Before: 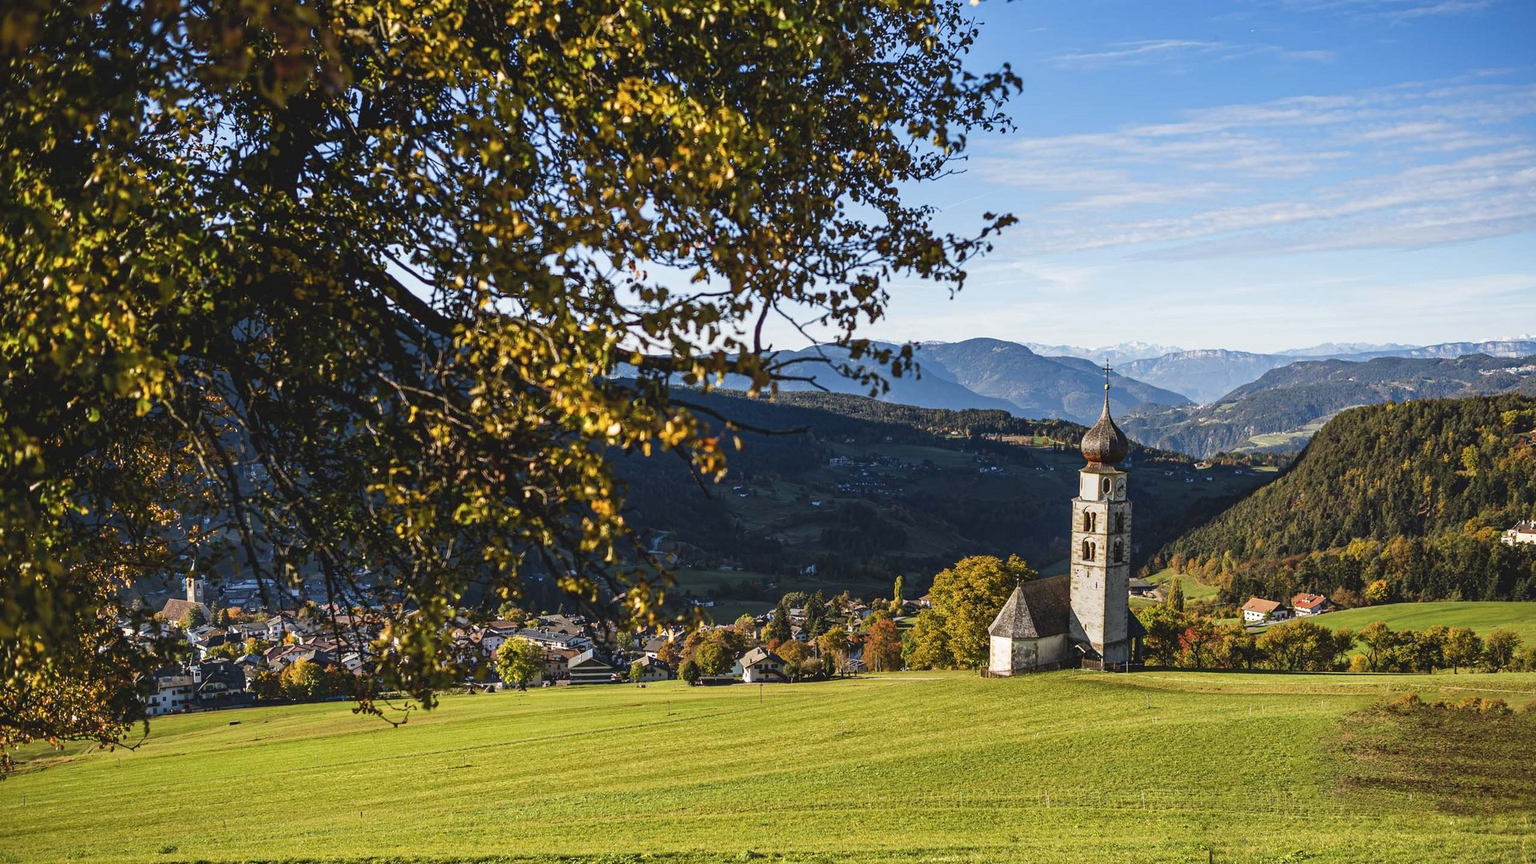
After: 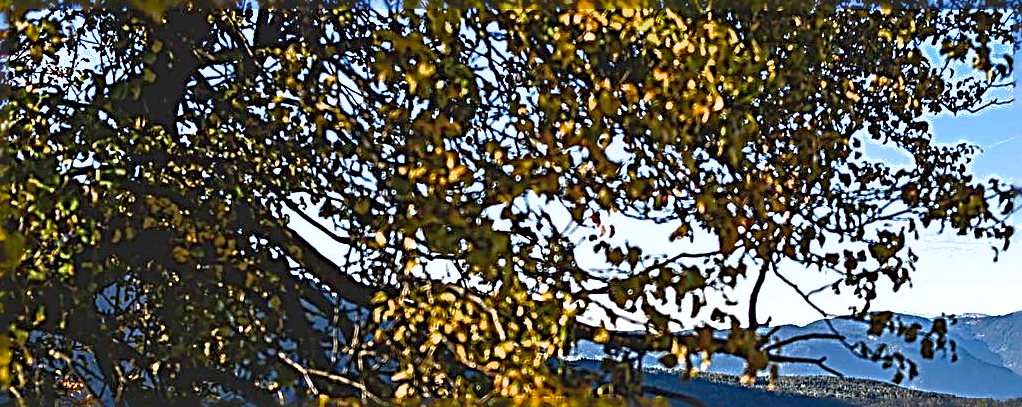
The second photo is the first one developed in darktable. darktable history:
color zones: curves: ch0 [(0, 0.425) (0.143, 0.422) (0.286, 0.42) (0.429, 0.419) (0.571, 0.419) (0.714, 0.42) (0.857, 0.422) (1, 0.425)]
contrast brightness saturation: contrast 0.129, brightness -0.057, saturation 0.154
crop: left 10.127%, top 10.502%, right 36.606%, bottom 51.811%
sharpen: radius 3.209, amount 1.73
shadows and highlights: on, module defaults
exposure: black level correction -0.001, exposure 0.531 EV, compensate exposure bias true, compensate highlight preservation false
